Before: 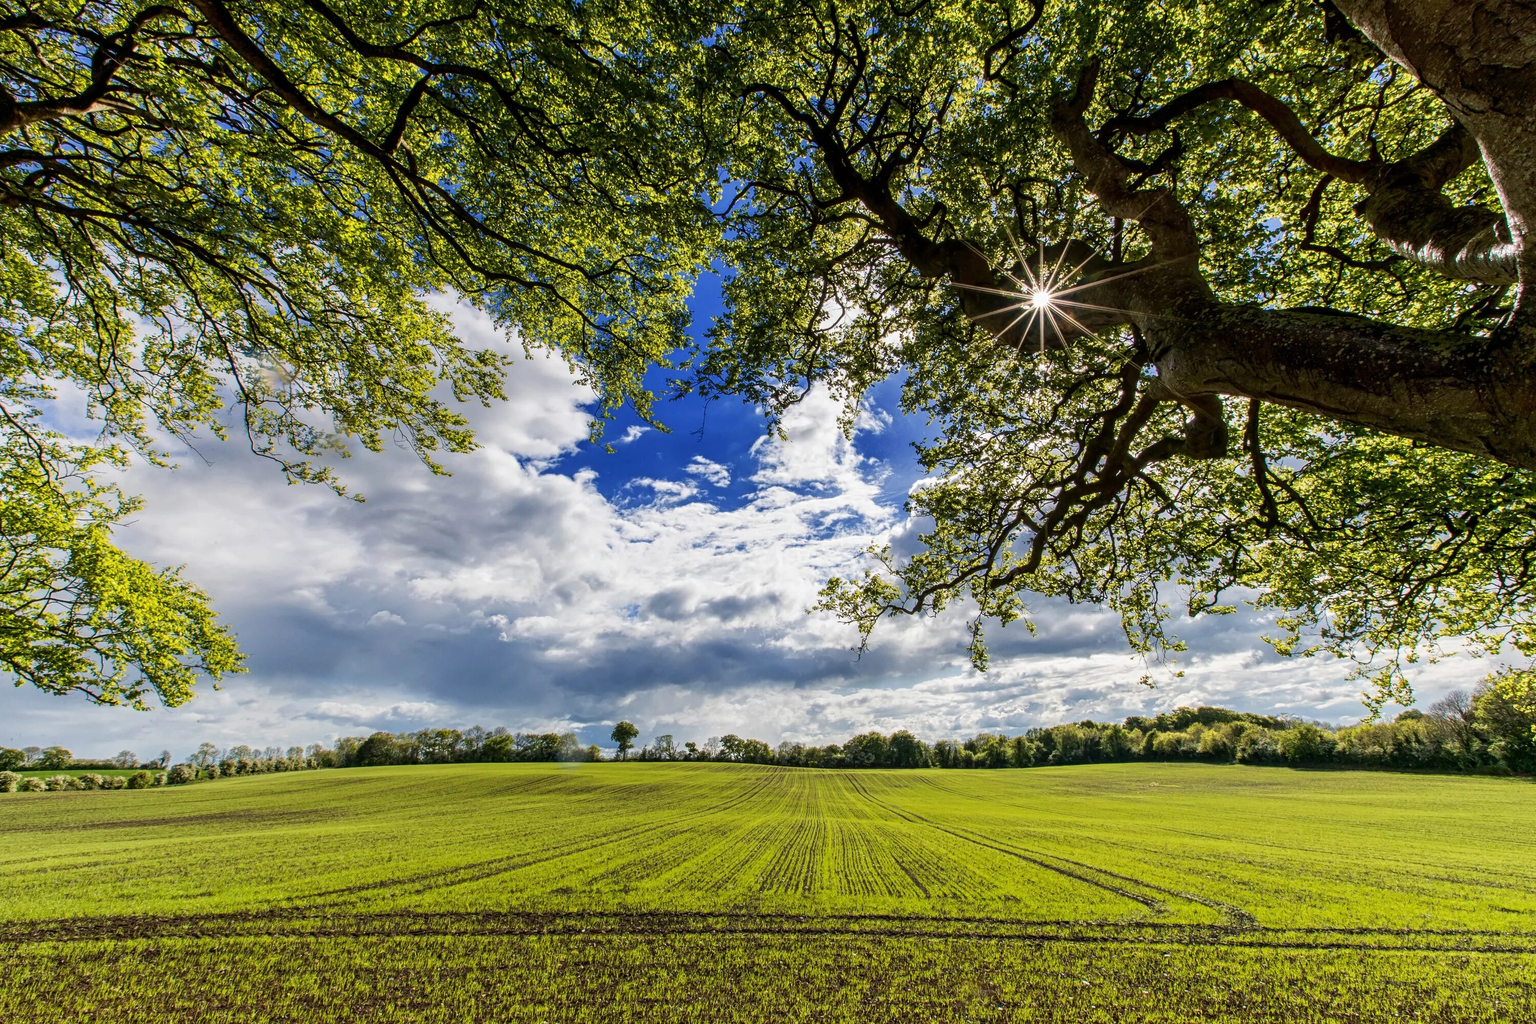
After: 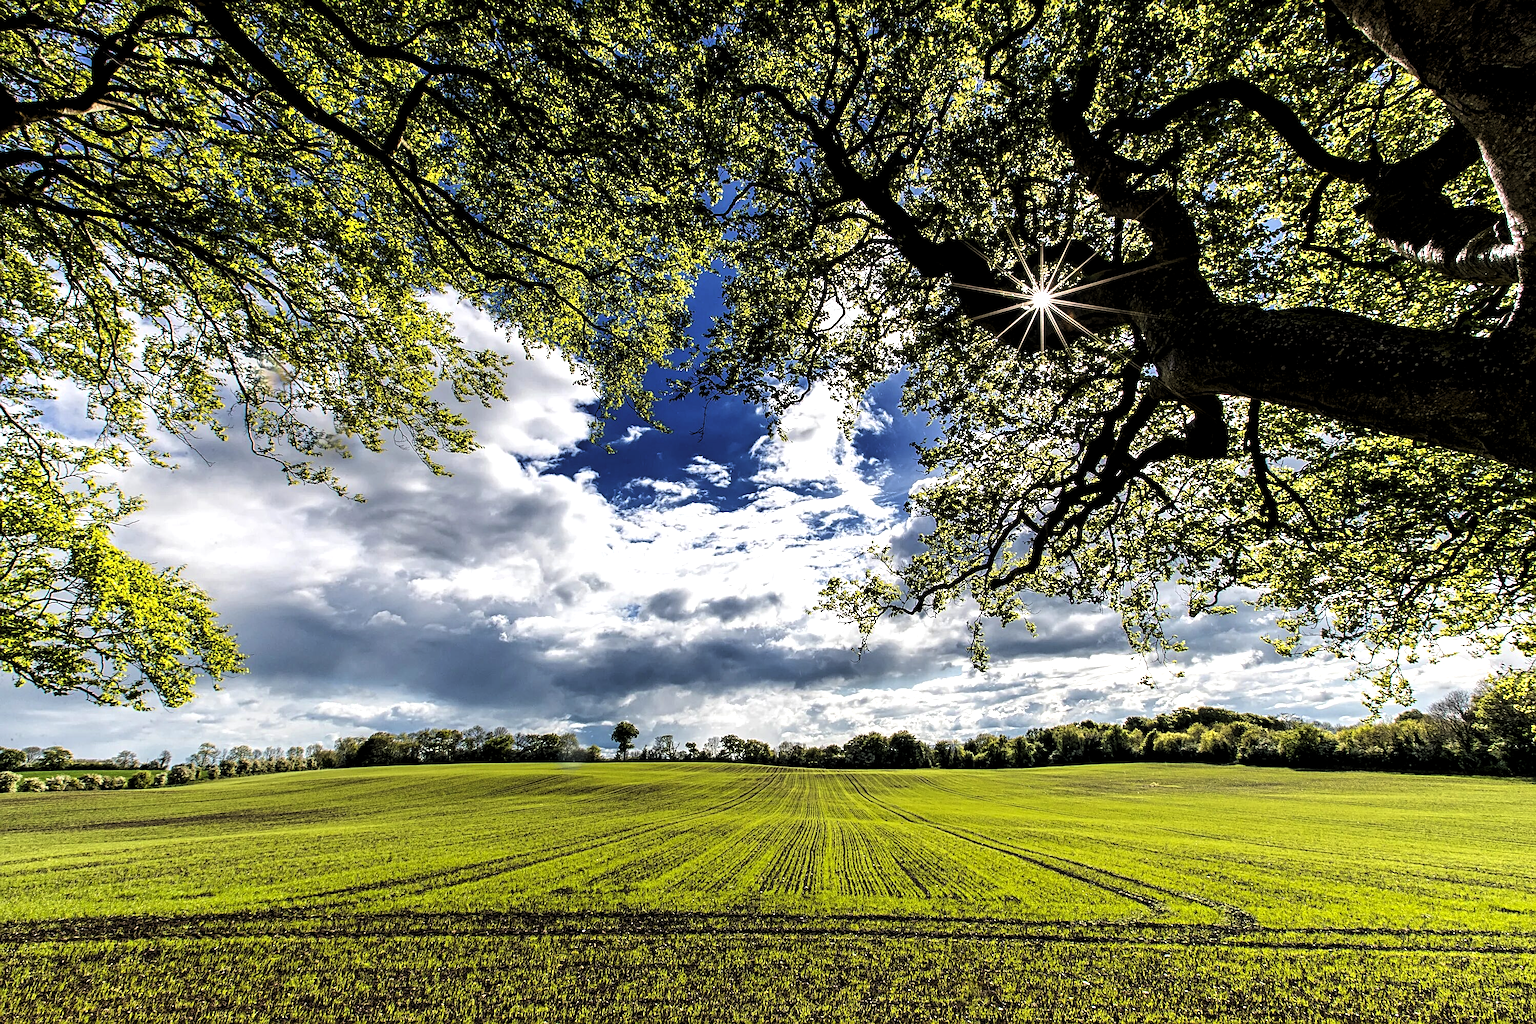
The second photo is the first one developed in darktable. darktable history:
levels: levels [0.129, 0.519, 0.867]
sharpen: amount 0.498
